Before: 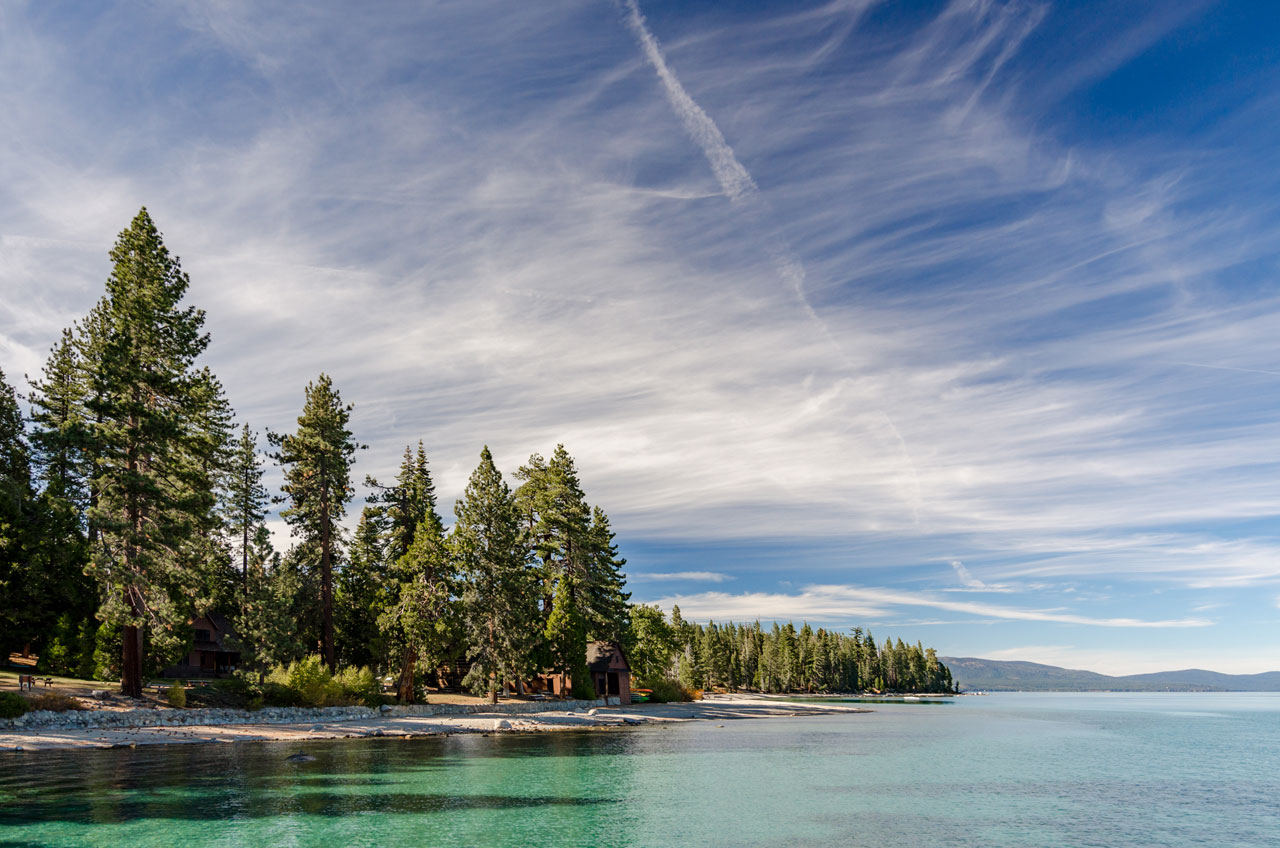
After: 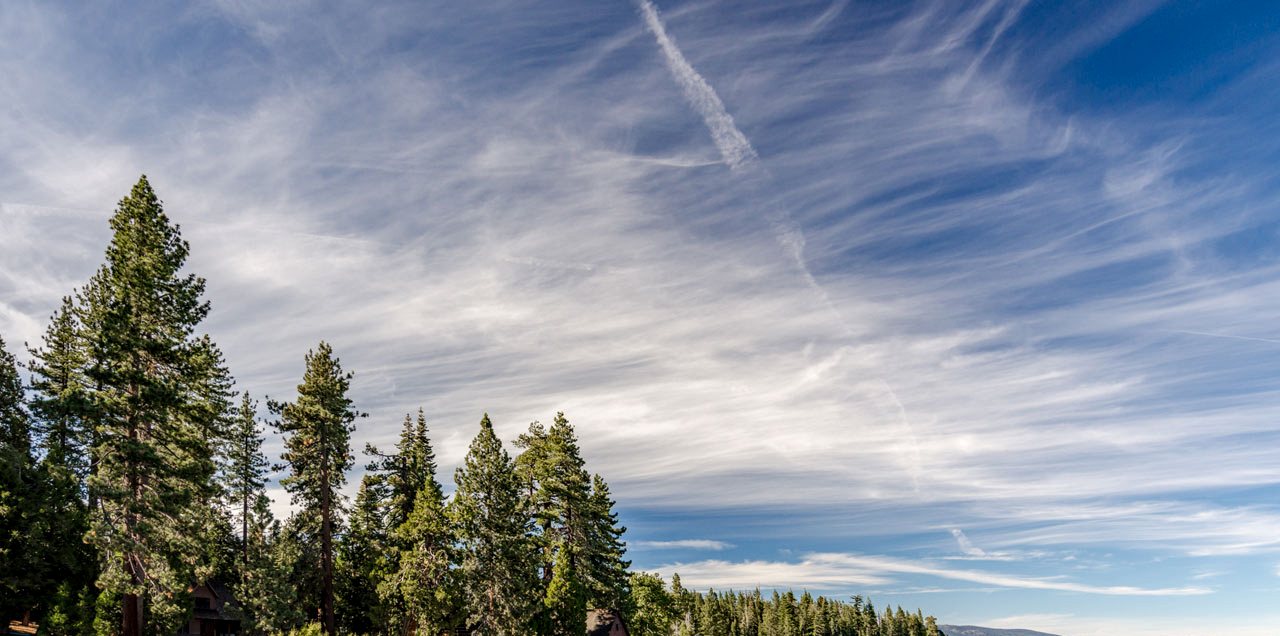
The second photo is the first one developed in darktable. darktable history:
crop: top 3.857%, bottom 21.132%
local contrast: detail 130%
